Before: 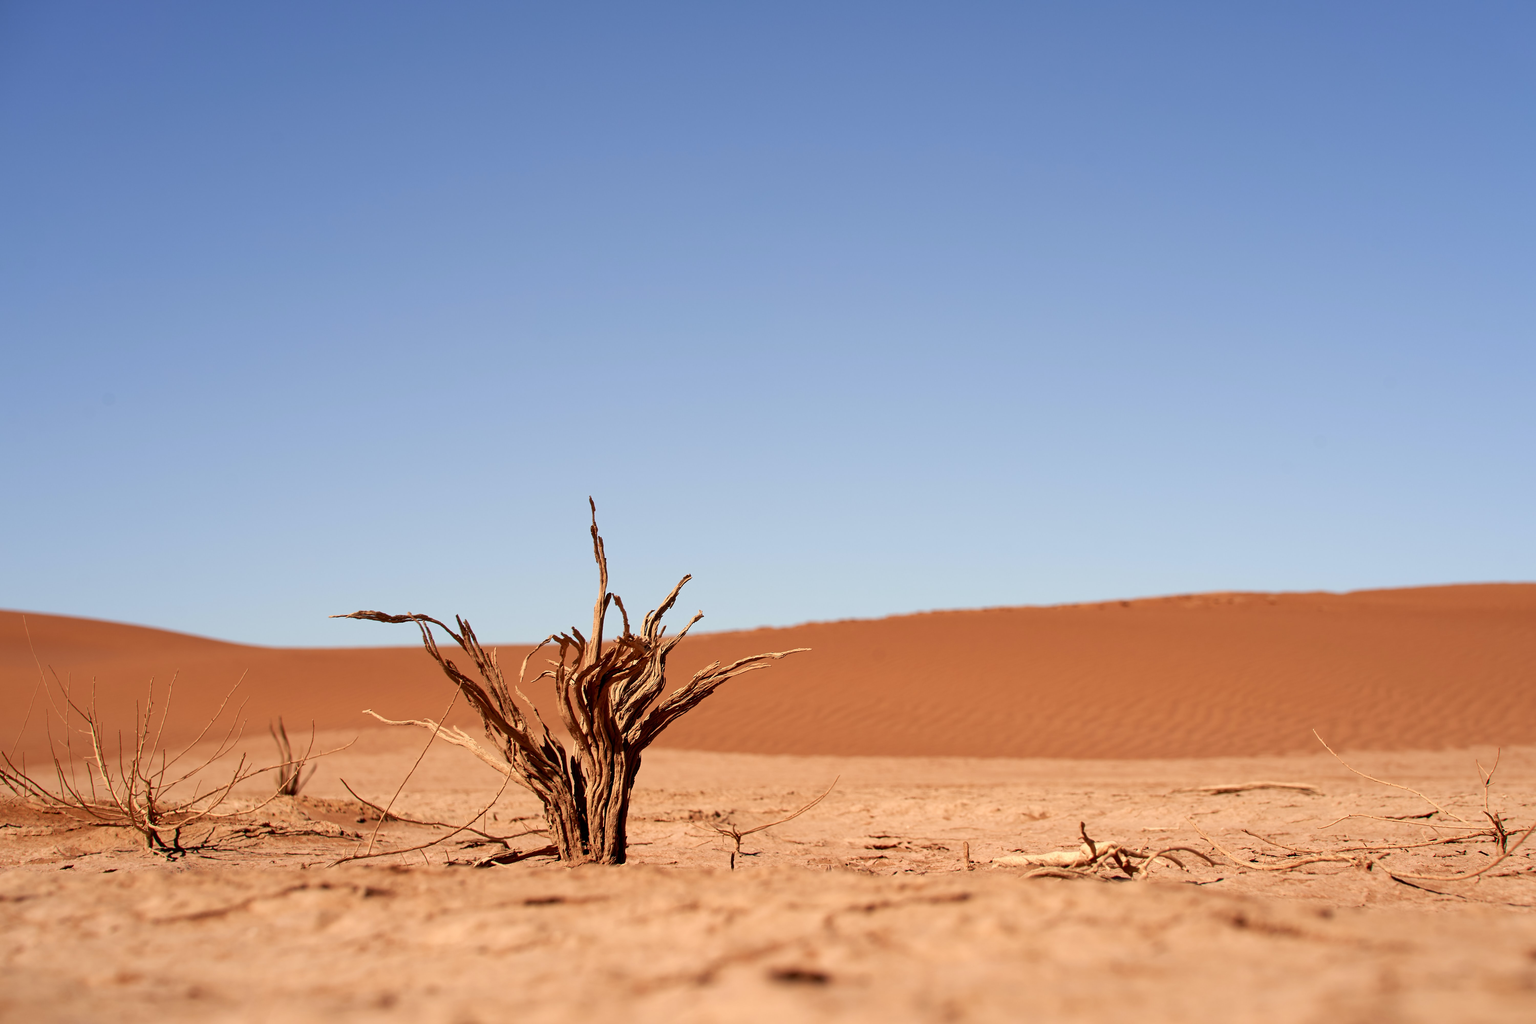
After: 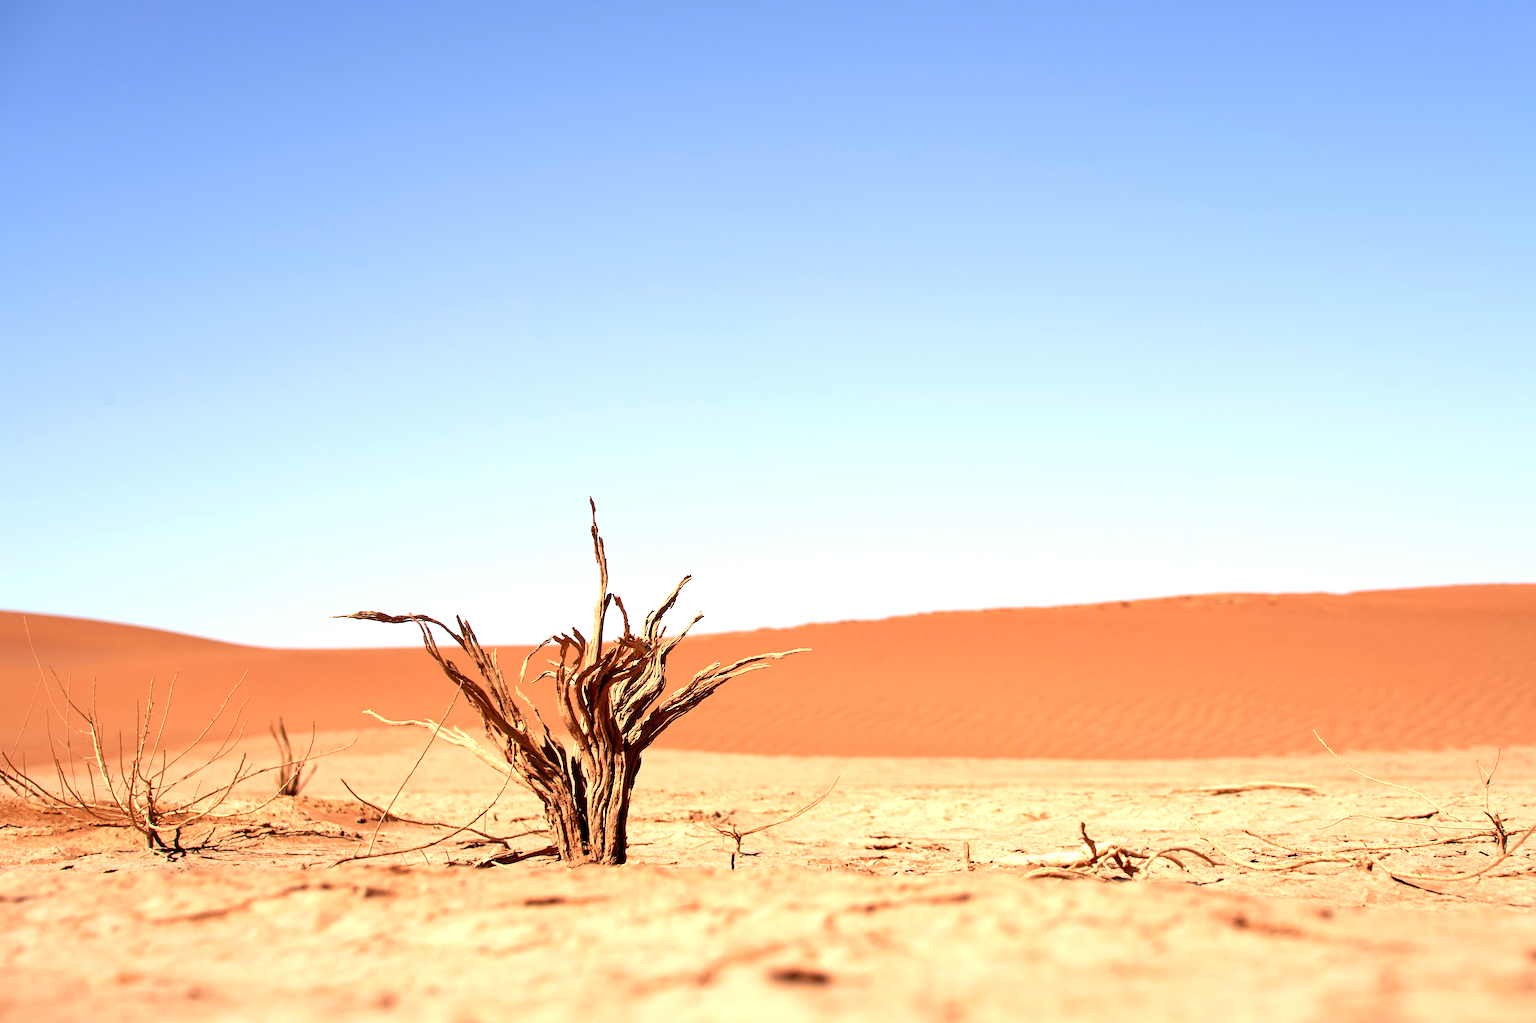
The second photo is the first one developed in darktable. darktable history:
exposure: exposure 1 EV, compensate highlight preservation false
crop: bottom 0.071%
